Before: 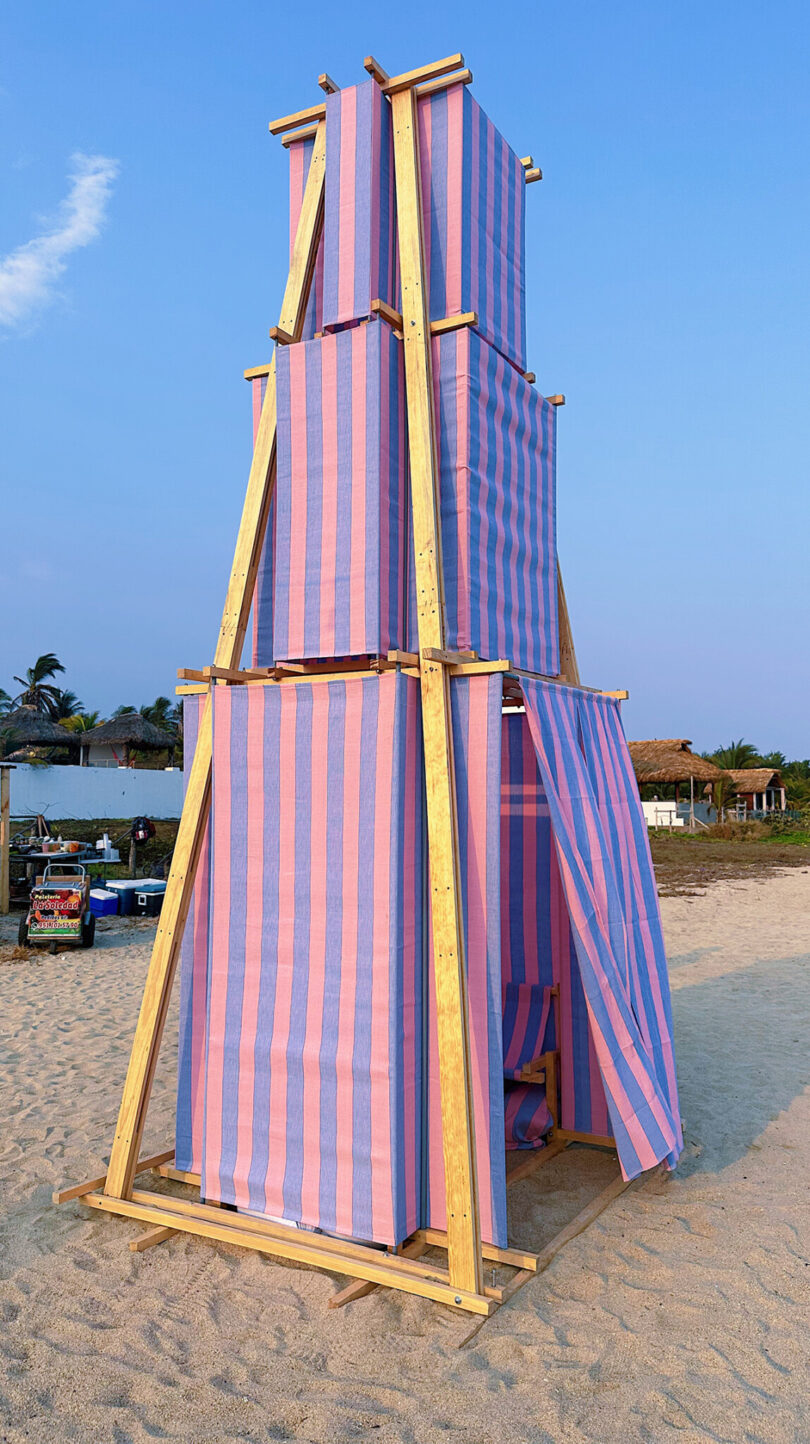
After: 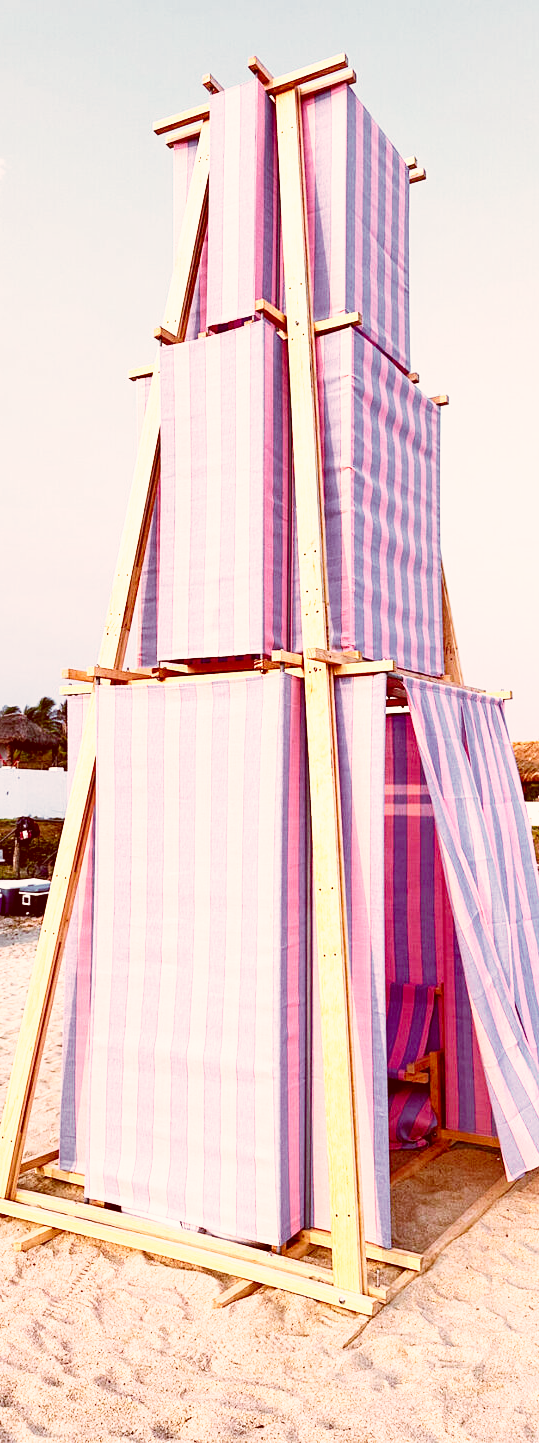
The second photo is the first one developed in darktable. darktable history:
shadows and highlights: shadows -88.03, highlights -35.45, shadows color adjustment 99.15%, highlights color adjustment 0%, soften with gaussian
crop and rotate: left 14.385%, right 18.948%
exposure: black level correction 0, exposure 0.5 EV, compensate exposure bias true, compensate highlight preservation false
color correction: highlights a* 9.03, highlights b* 8.71, shadows a* 40, shadows b* 40, saturation 0.8
base curve: curves: ch0 [(0, 0) (0.026, 0.03) (0.109, 0.232) (0.351, 0.748) (0.669, 0.968) (1, 1)], preserve colors none
tone equalizer: on, module defaults
